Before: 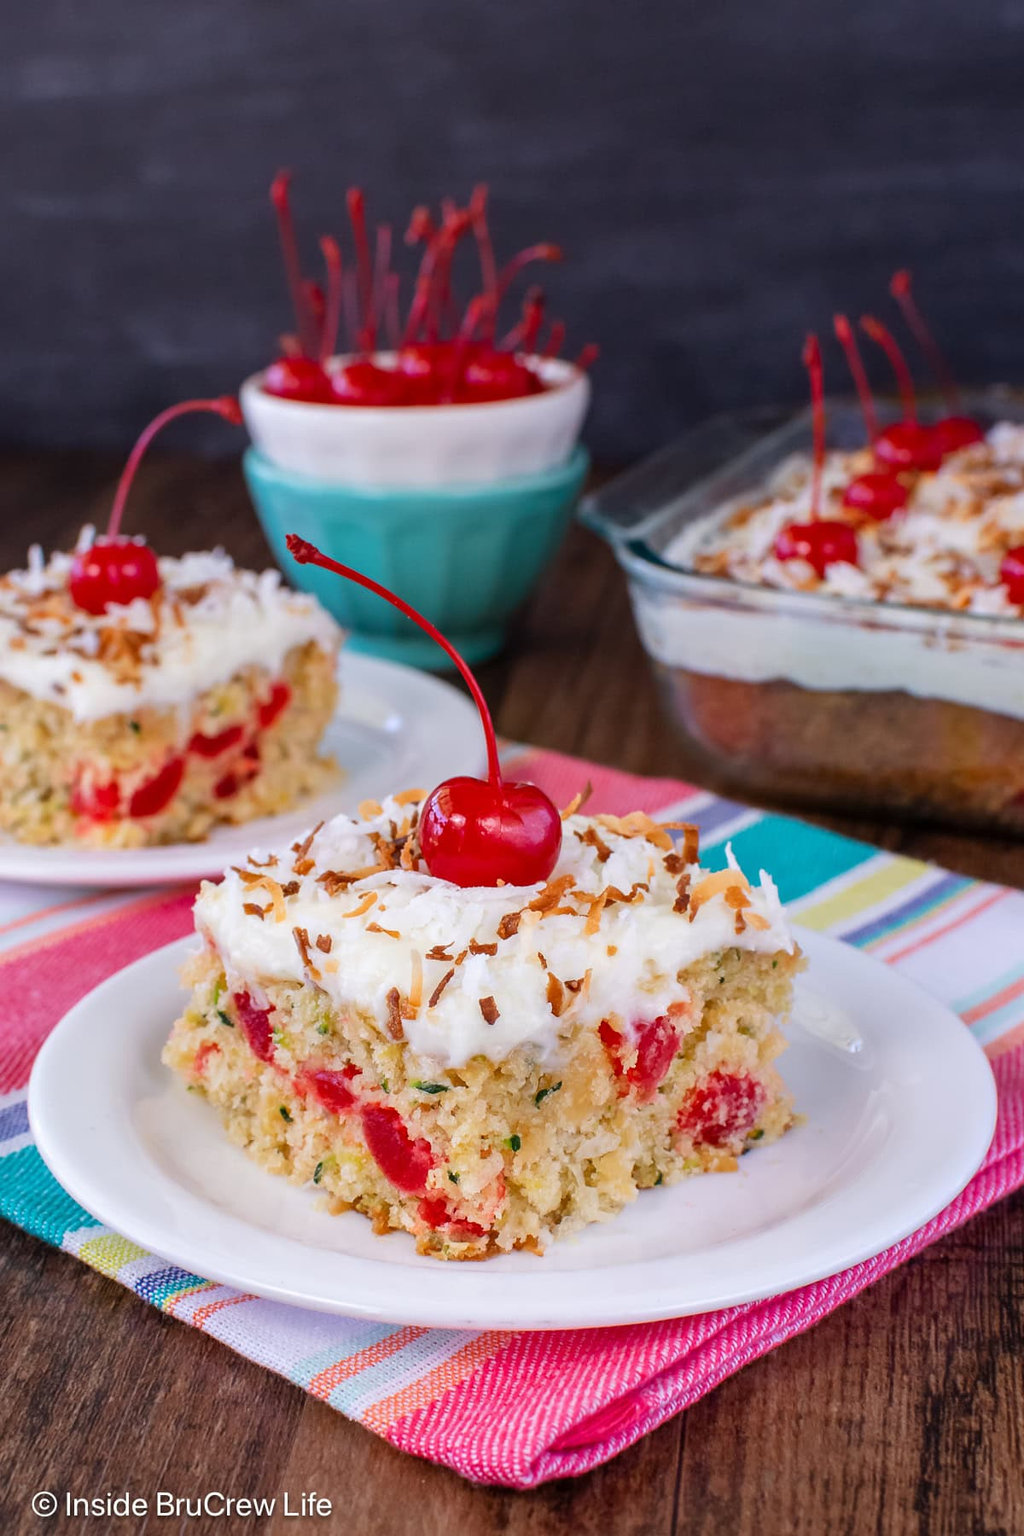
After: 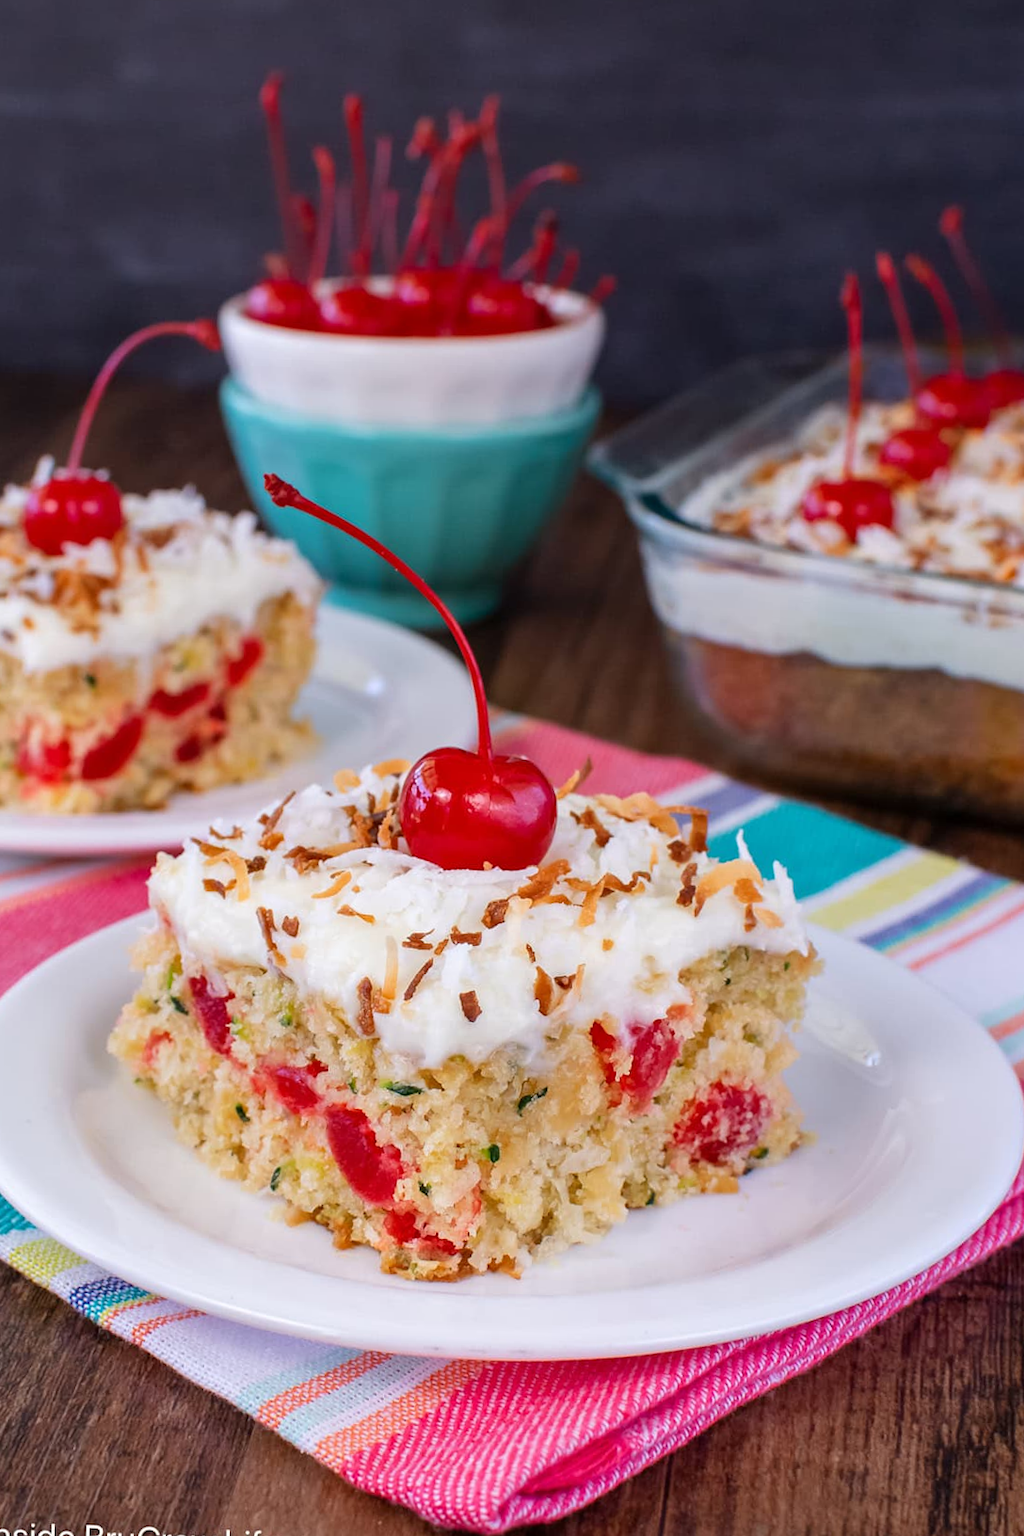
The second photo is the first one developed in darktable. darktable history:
white balance: emerald 1
crop and rotate: angle -1.96°, left 3.097%, top 4.154%, right 1.586%, bottom 0.529%
